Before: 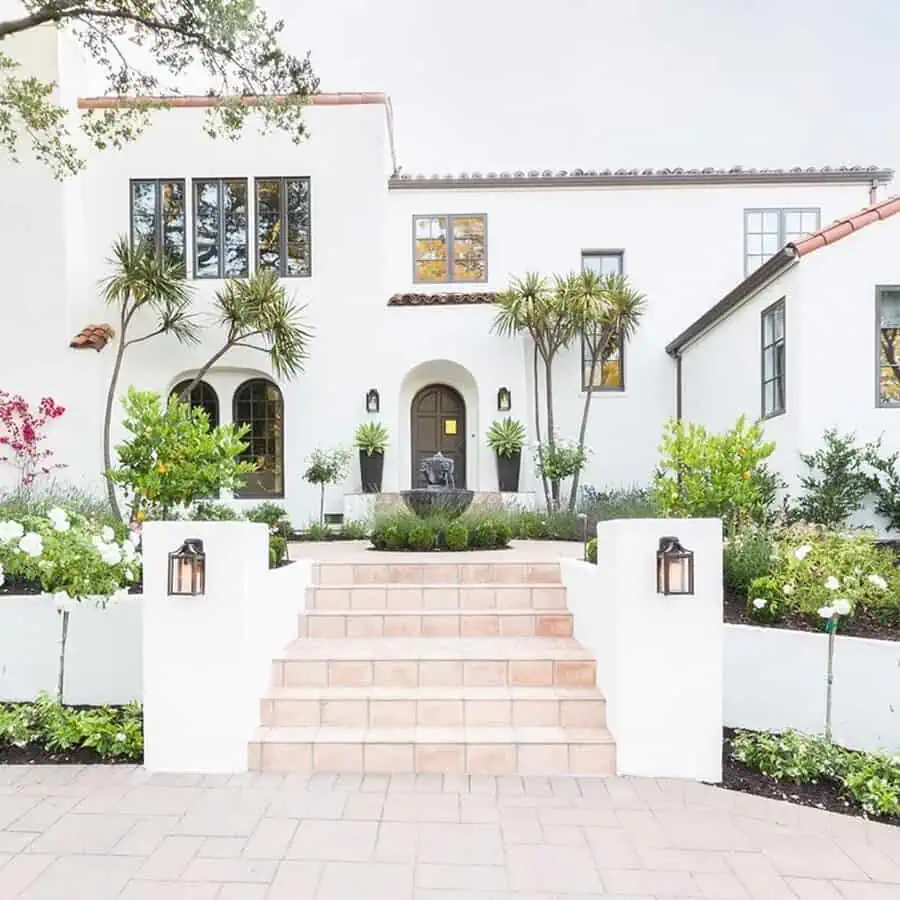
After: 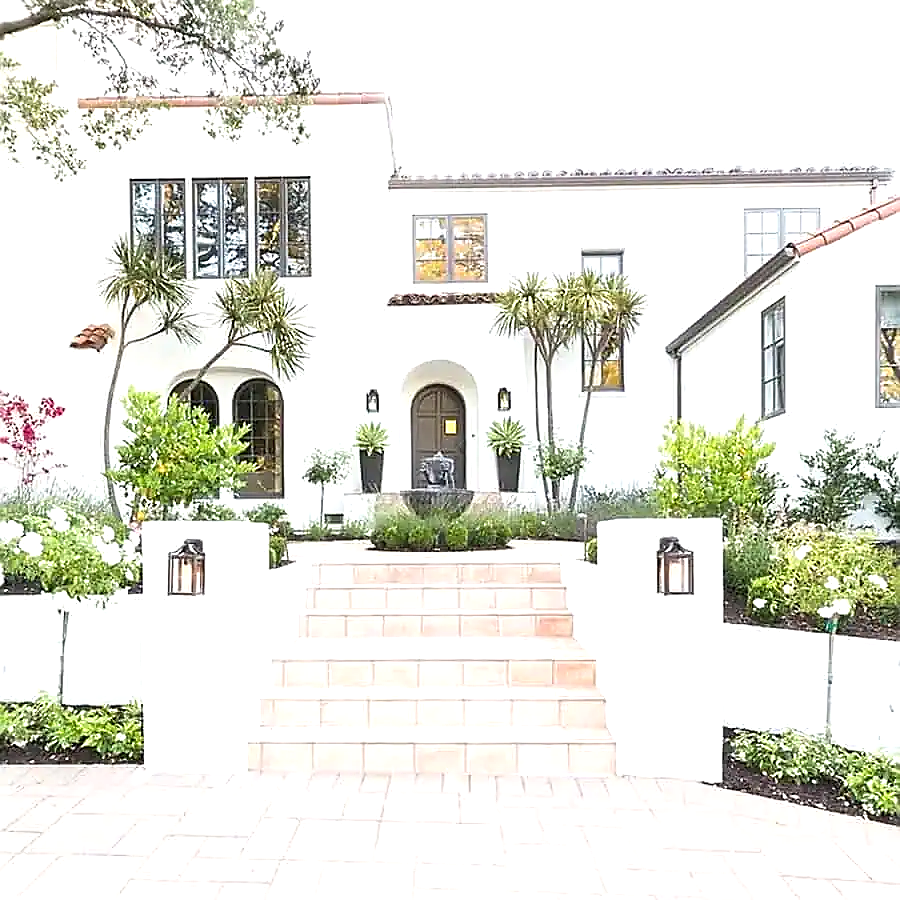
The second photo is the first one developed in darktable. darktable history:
sharpen: radius 1.407, amount 1.246, threshold 0.669
exposure: exposure 0.489 EV, compensate highlight preservation false
